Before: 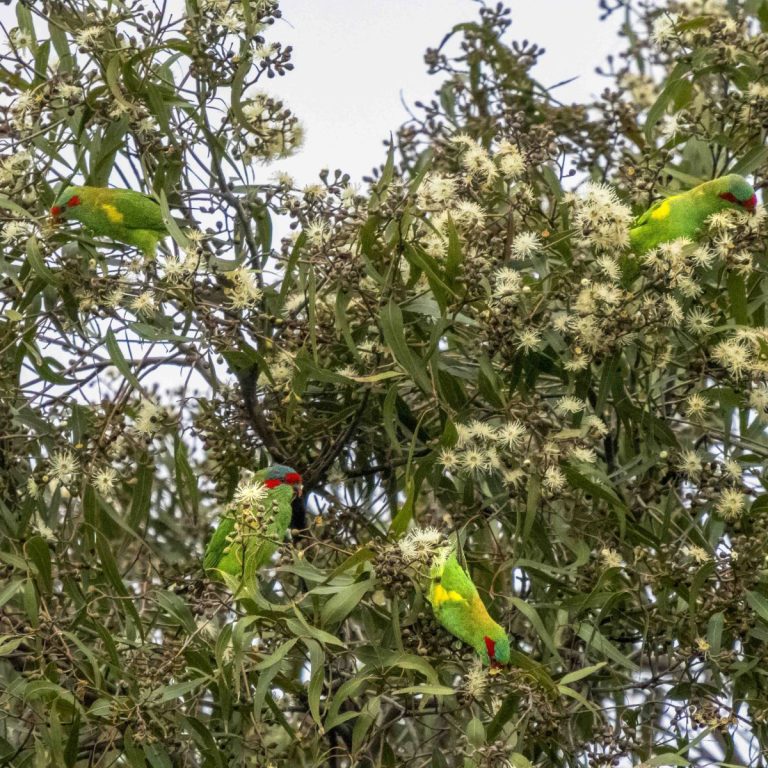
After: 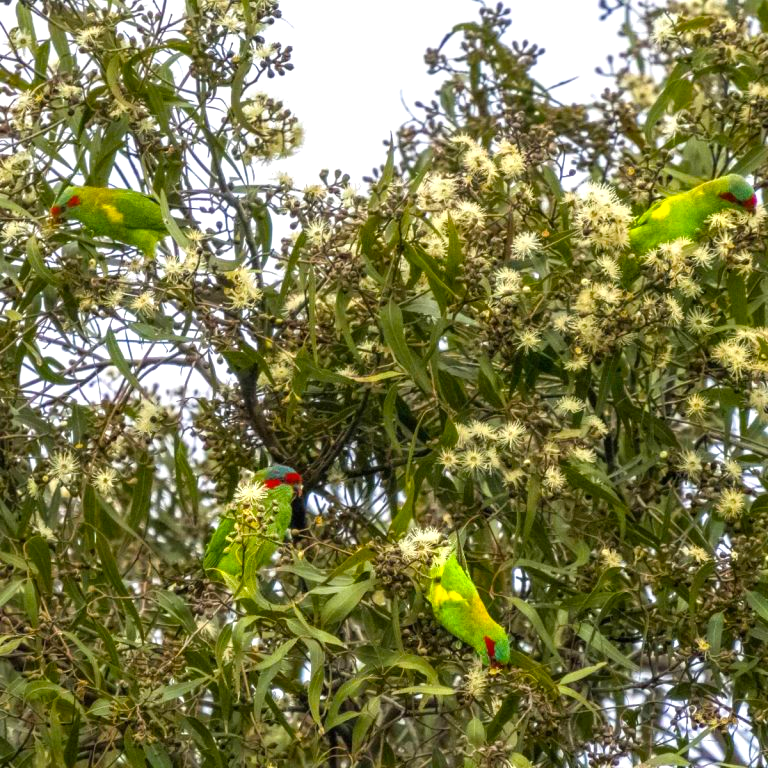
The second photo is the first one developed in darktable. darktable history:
color balance rgb: perceptual saturation grading › global saturation 0.112%, perceptual saturation grading › mid-tones 11.196%, perceptual brilliance grading › global brilliance 9.761%, global vibrance 39.361%
